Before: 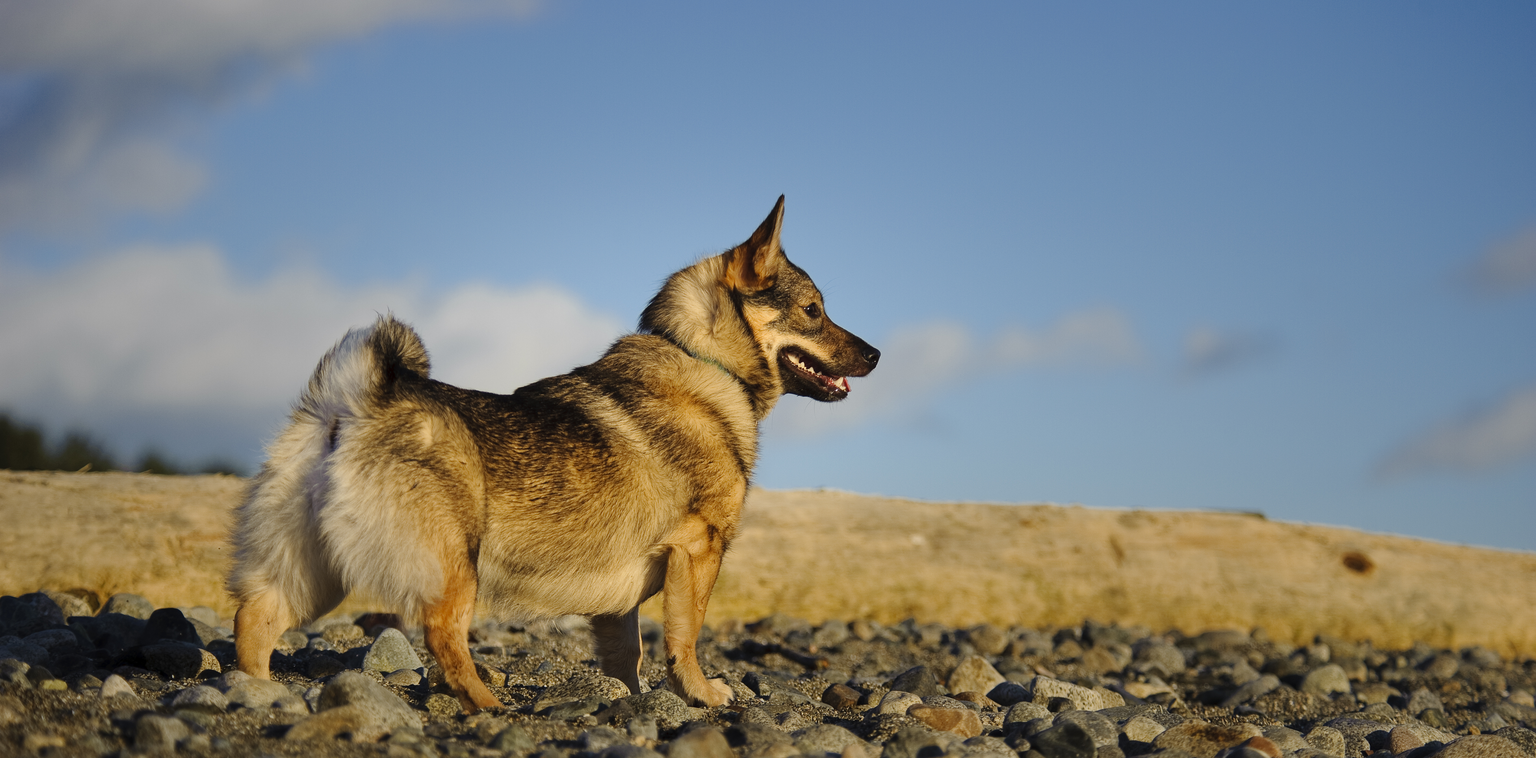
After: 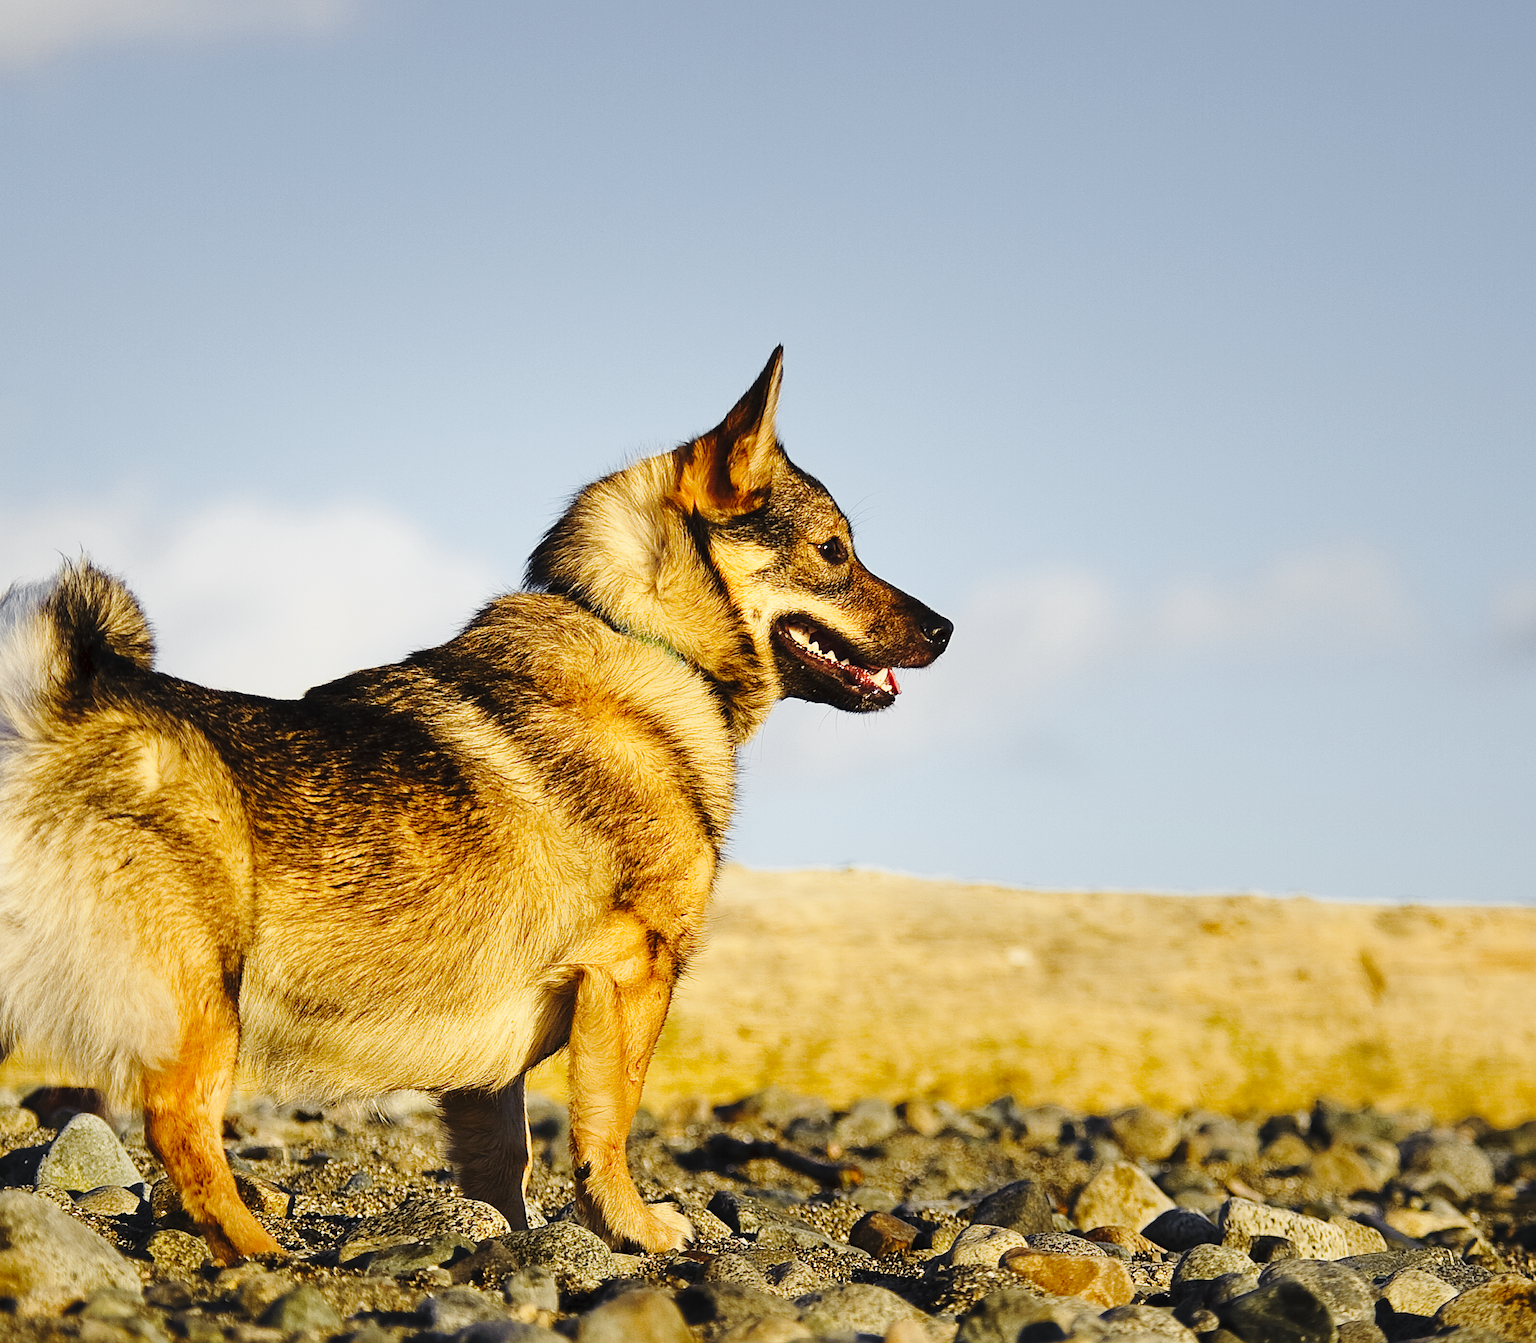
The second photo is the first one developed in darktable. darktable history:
color zones: curves: ch1 [(0.25, 0.61) (0.75, 0.248)]
base curve: curves: ch0 [(0, 0) (0.028, 0.03) (0.121, 0.232) (0.46, 0.748) (0.859, 0.968) (1, 1)], preserve colors none
sharpen: on, module defaults
crop and rotate: left 22.35%, right 21.209%
